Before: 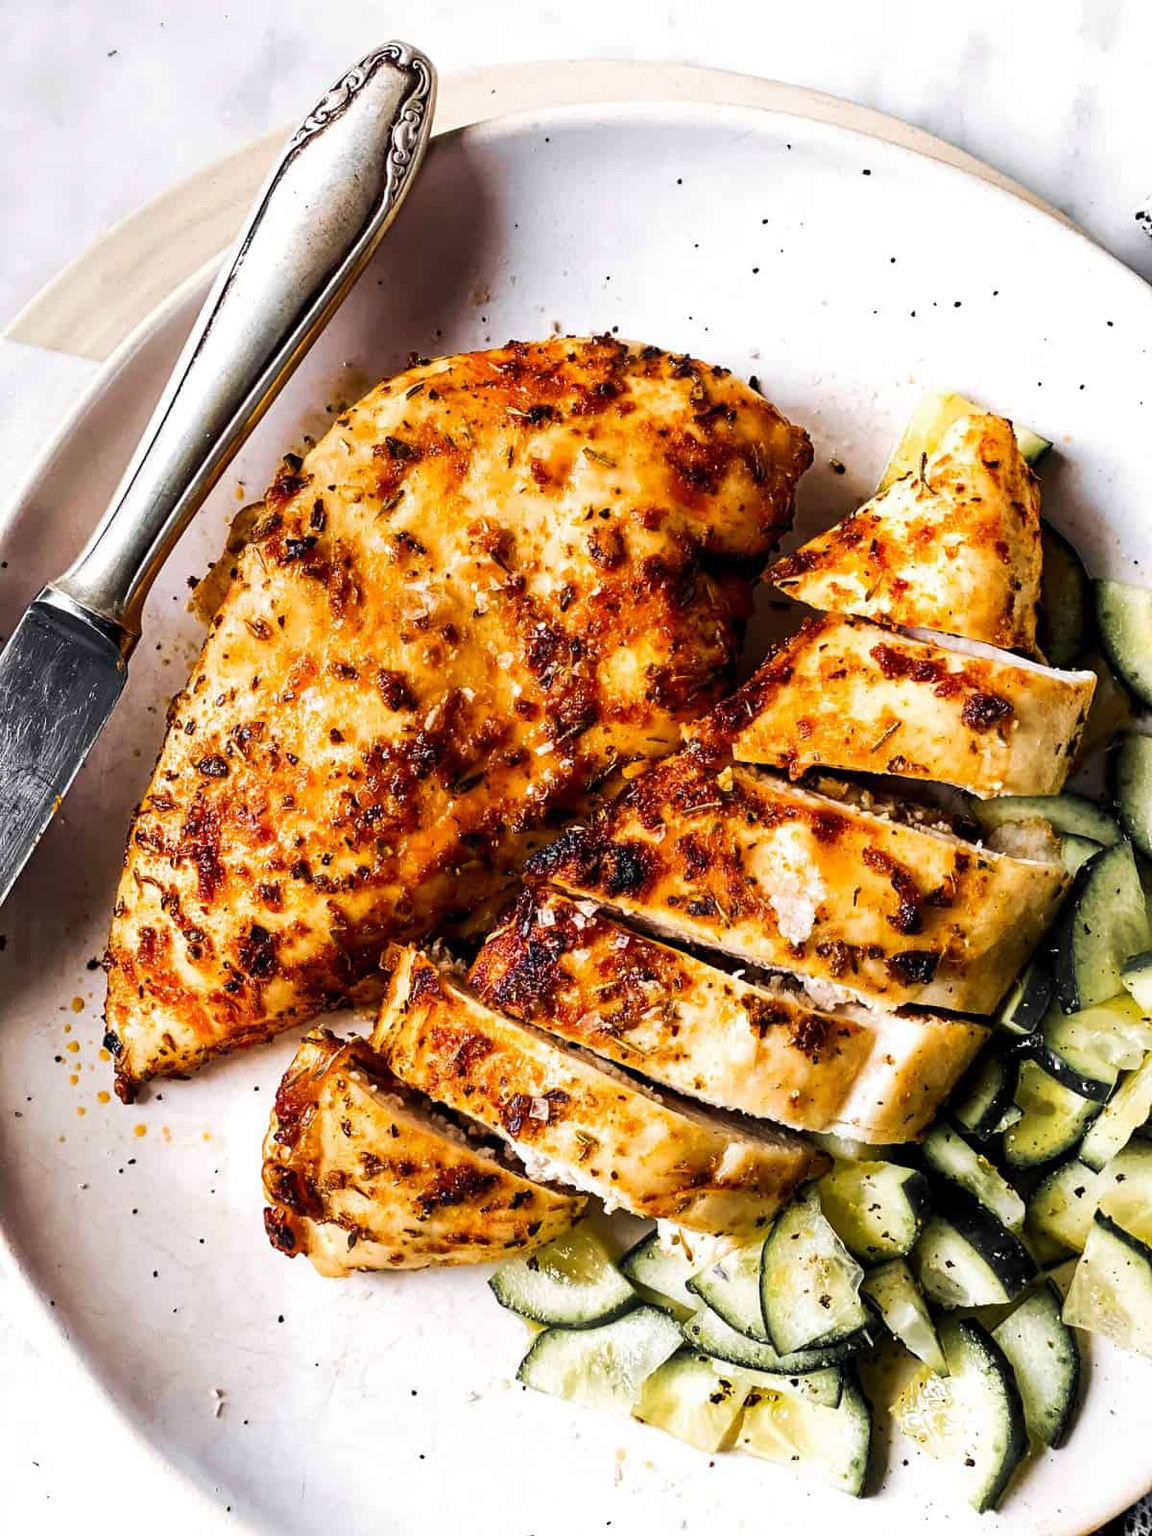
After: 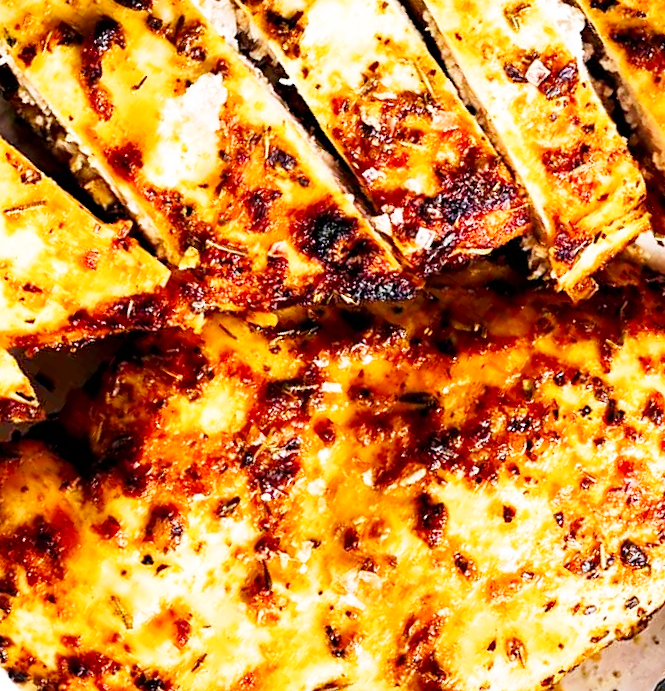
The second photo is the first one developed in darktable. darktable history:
crop and rotate: angle 147.65°, left 9.216%, top 15.678%, right 4.371%, bottom 16.957%
base curve: curves: ch0 [(0, 0) (0.005, 0.002) (0.15, 0.3) (0.4, 0.7) (0.75, 0.95) (1, 1)], preserve colors none
